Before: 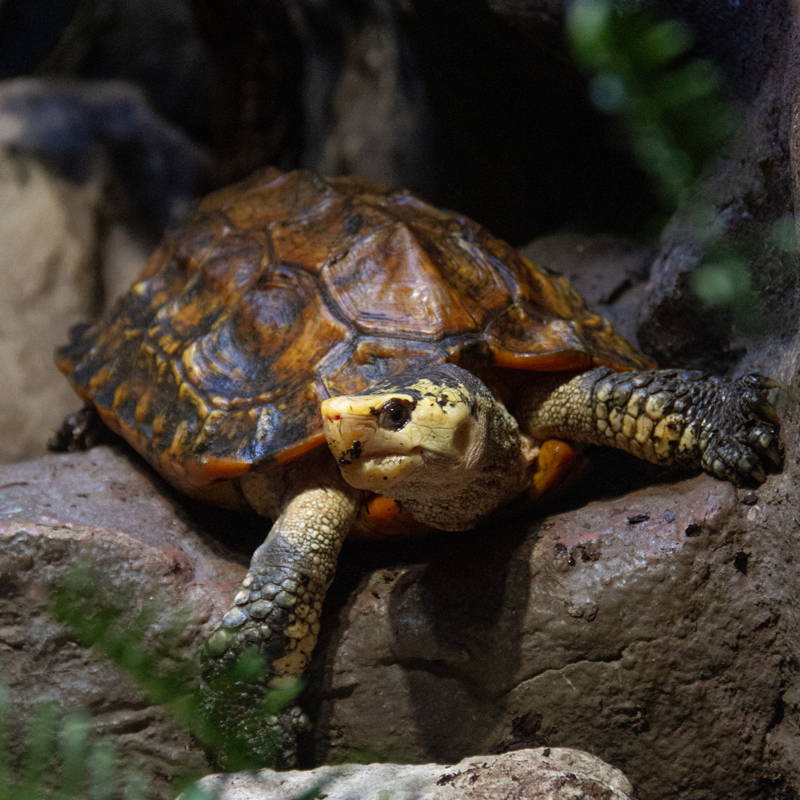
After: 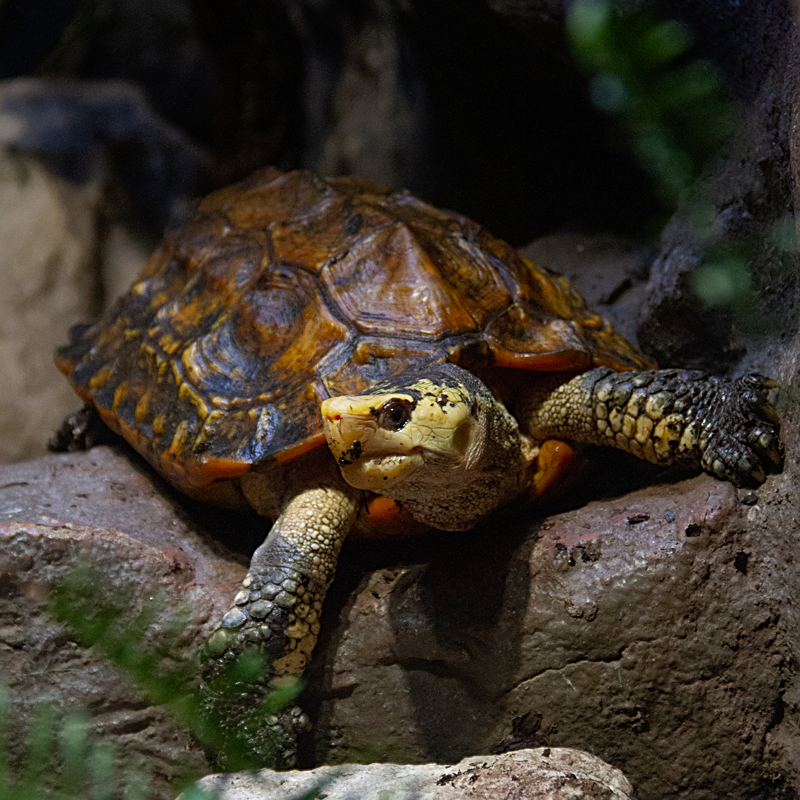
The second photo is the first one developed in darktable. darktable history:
tone equalizer: on, module defaults
graduated density: on, module defaults
color balance: output saturation 110%
sharpen: on, module defaults
